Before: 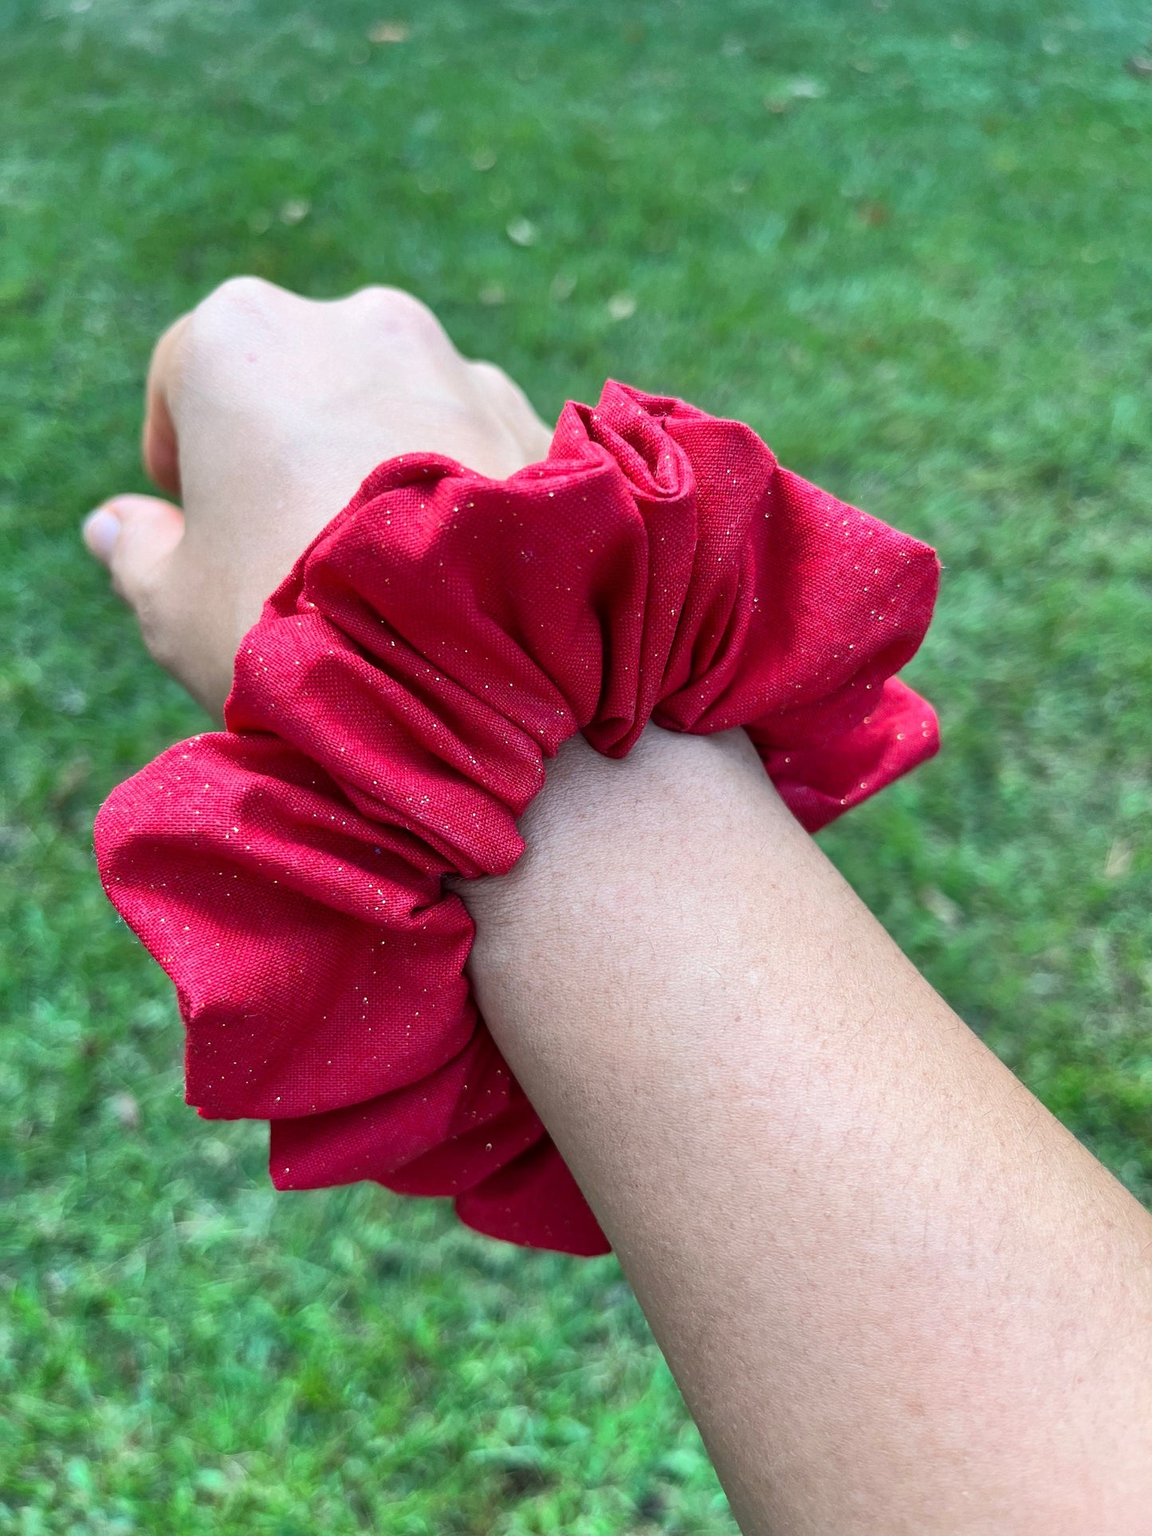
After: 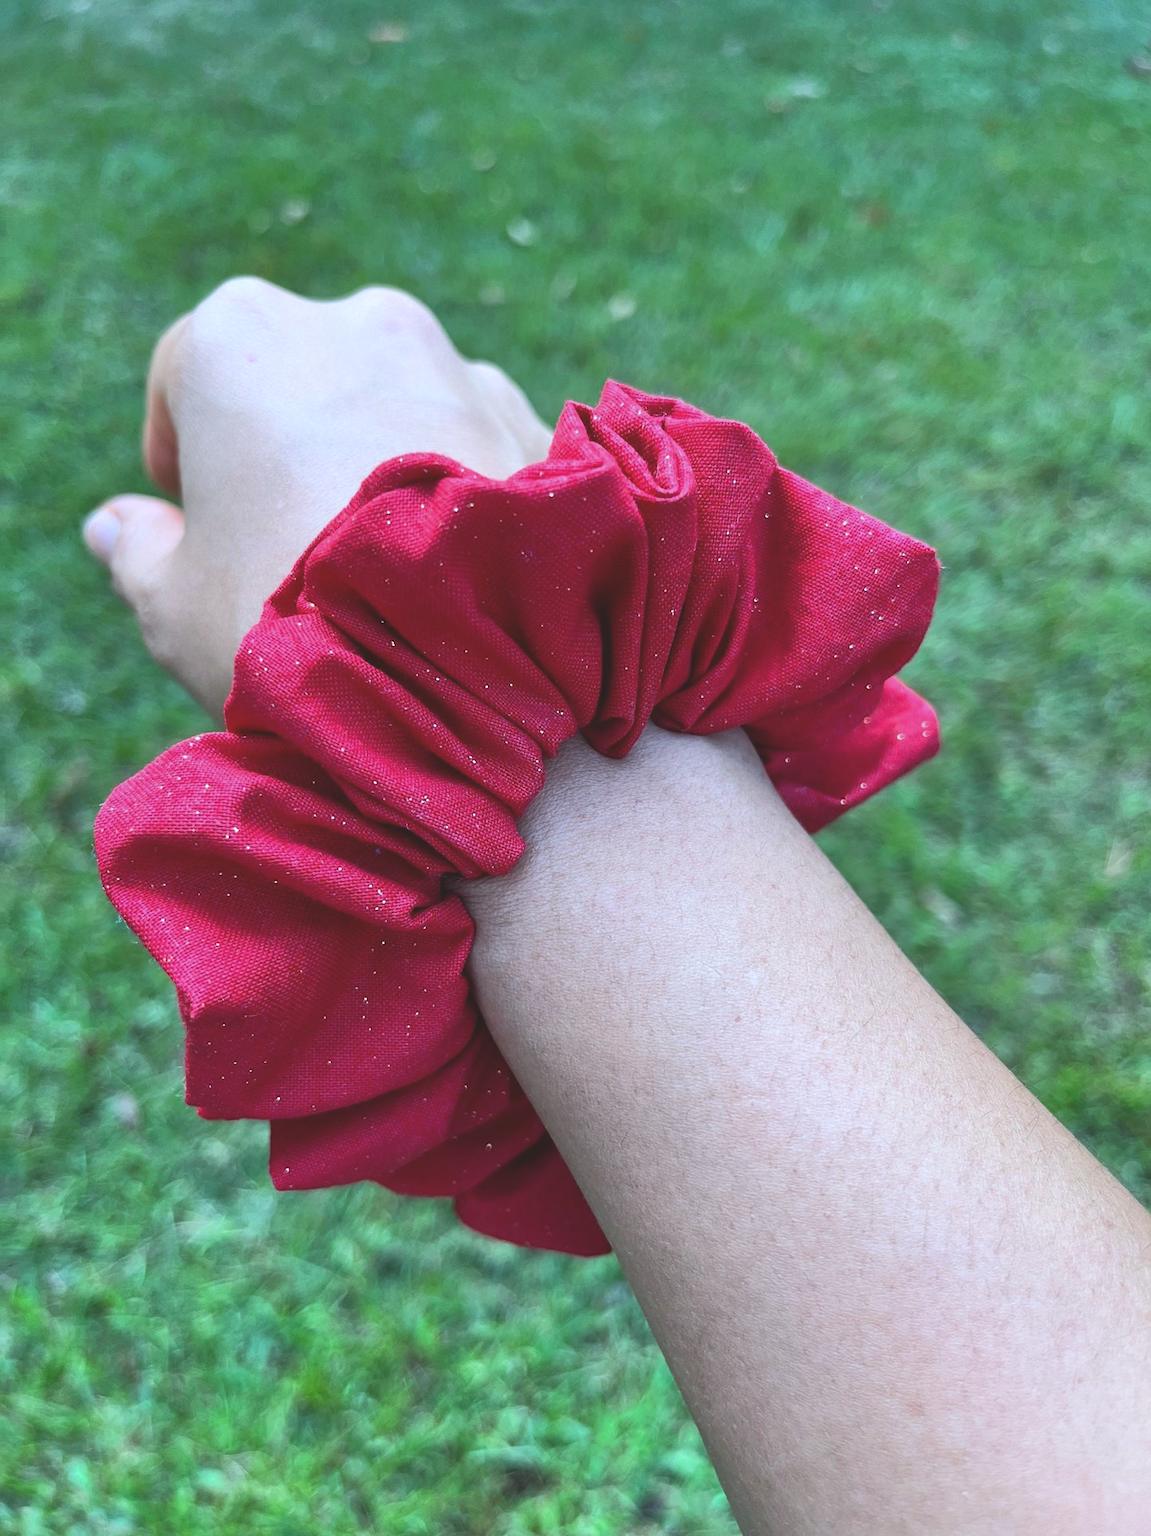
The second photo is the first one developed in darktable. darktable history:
white balance: red 0.924, blue 1.095
exposure: black level correction -0.015, compensate highlight preservation false
